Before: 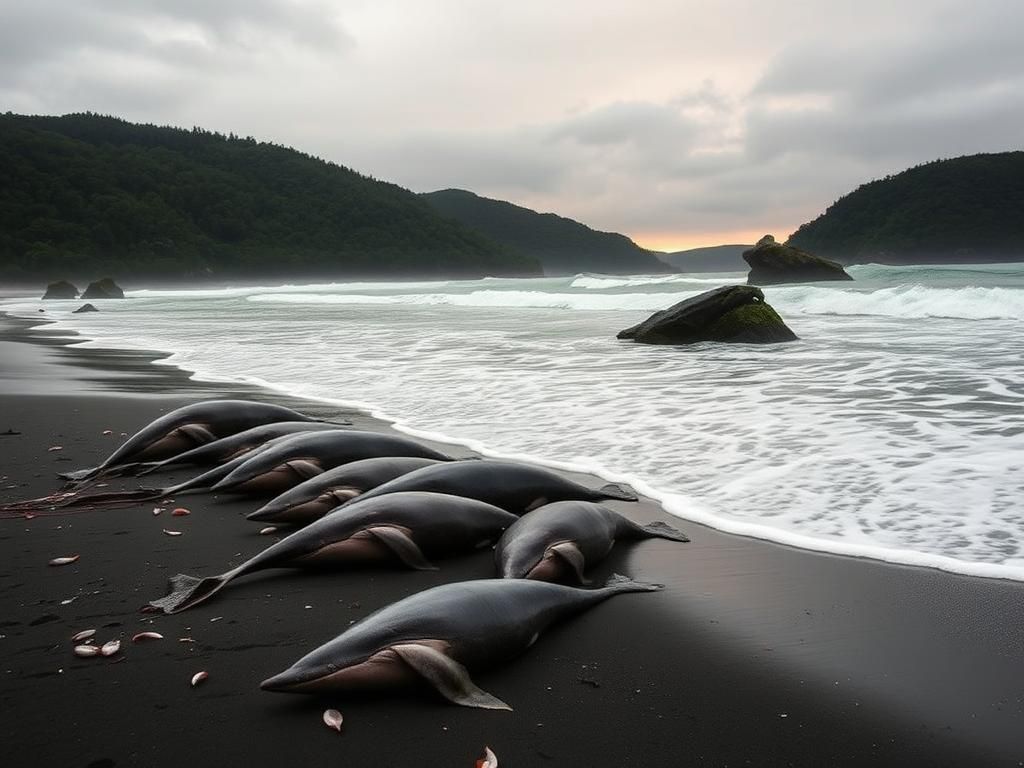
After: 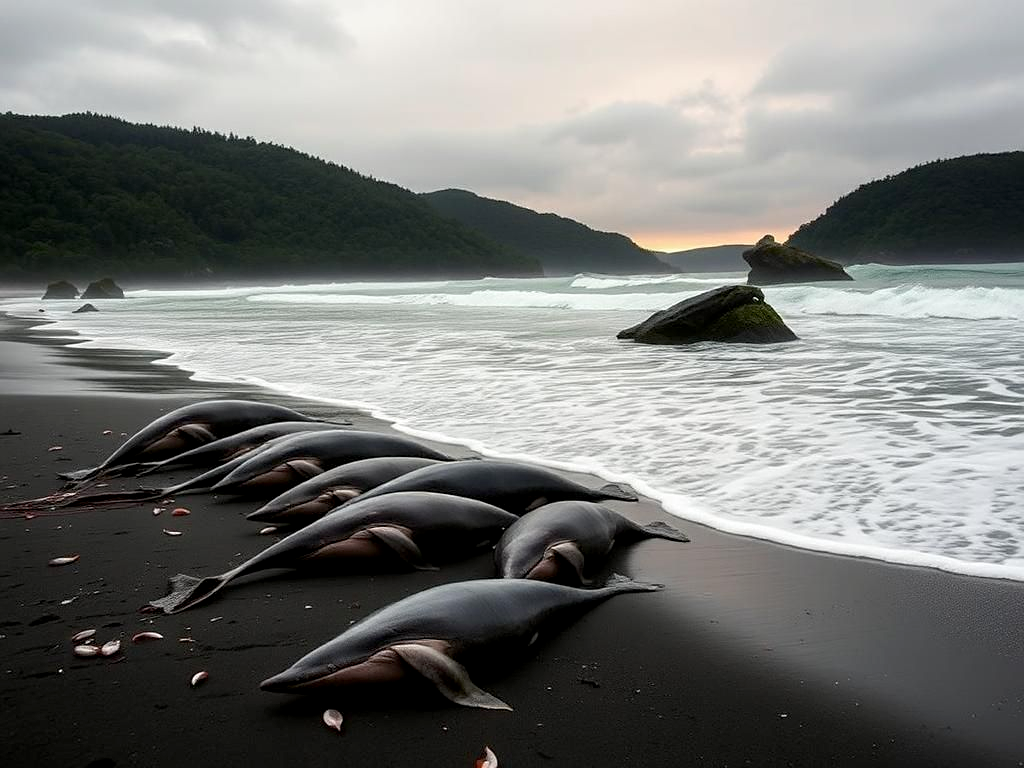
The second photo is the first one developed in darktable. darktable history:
sharpen: amount 0.216
exposure: black level correction 0.005, exposure 0.017 EV, compensate exposure bias true, compensate highlight preservation false
